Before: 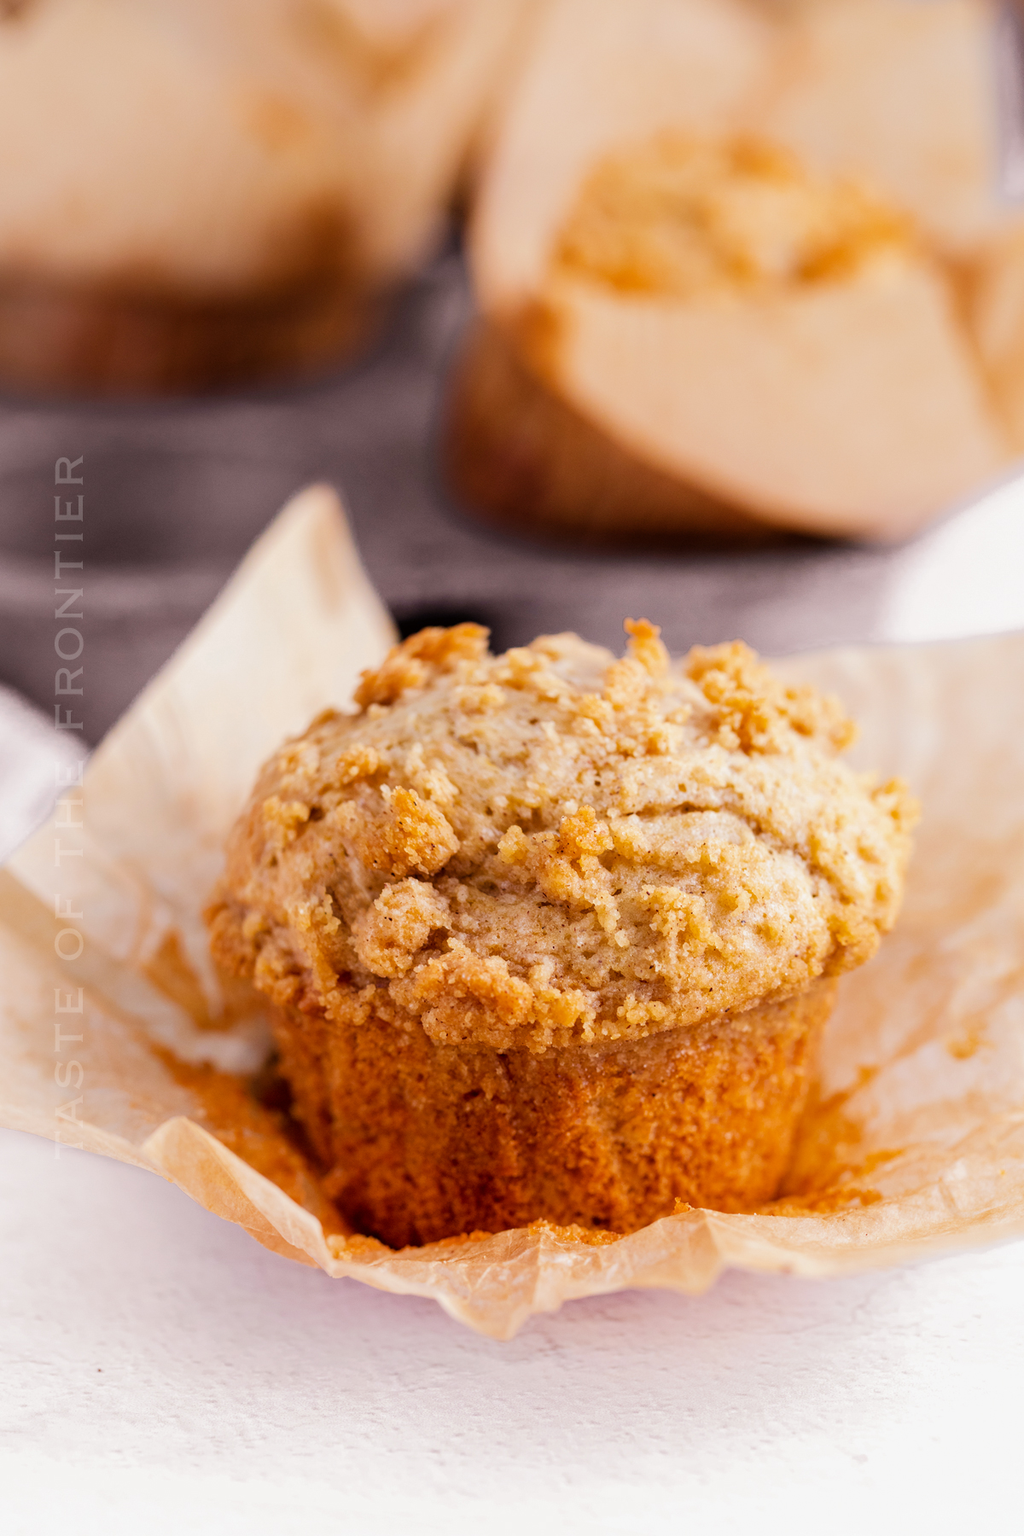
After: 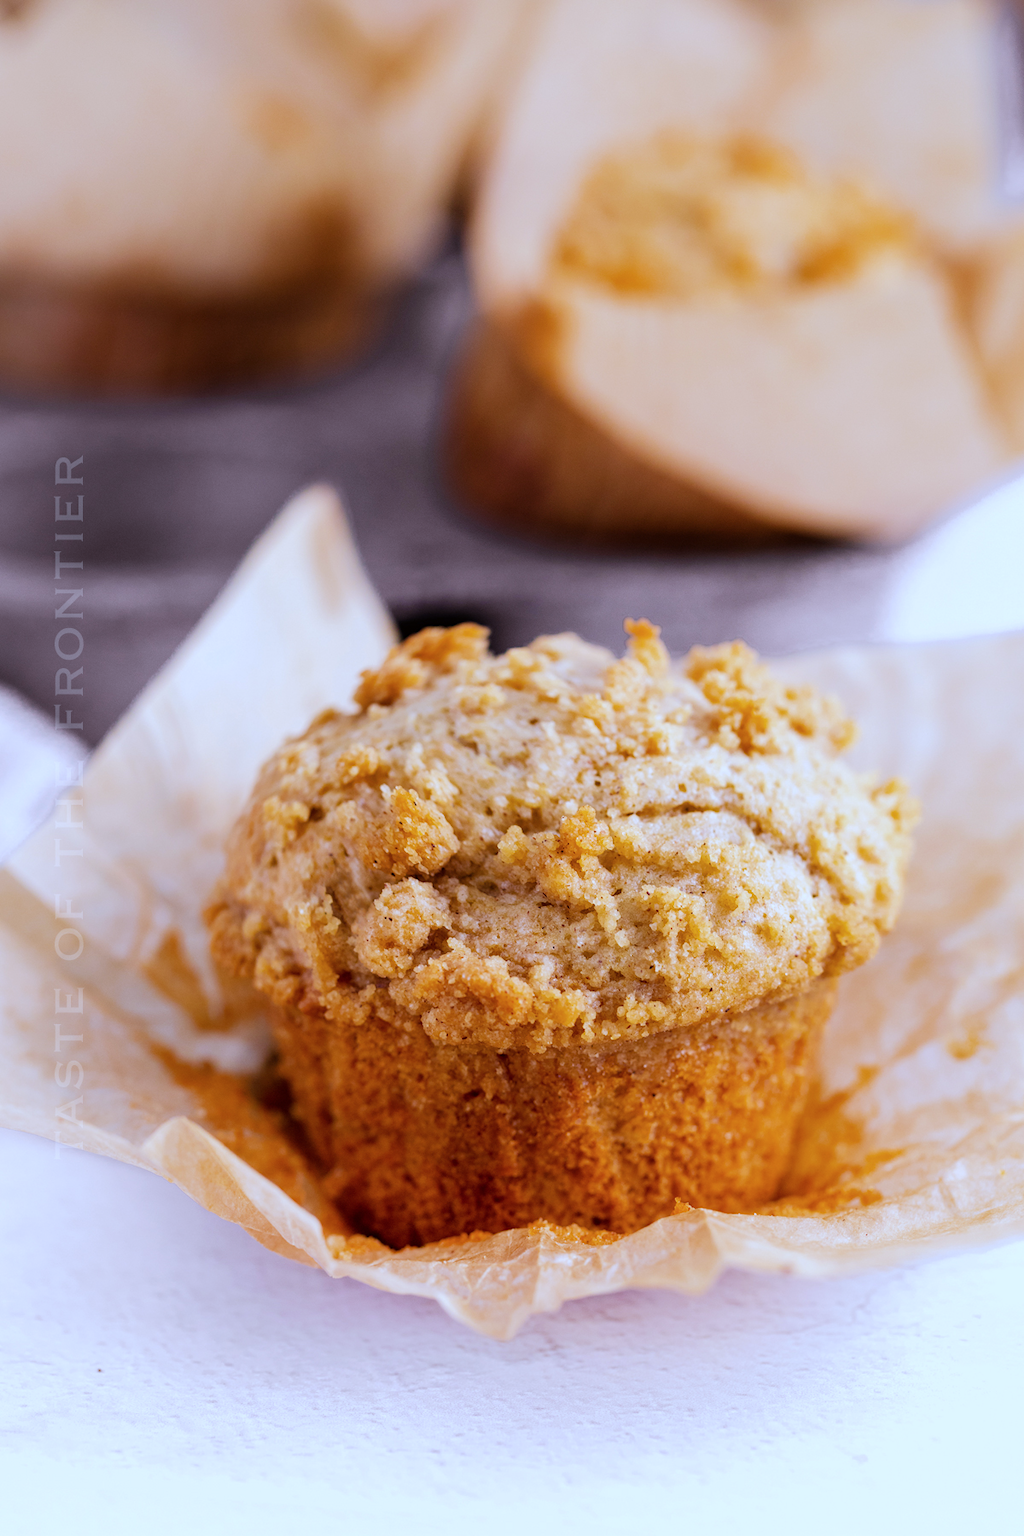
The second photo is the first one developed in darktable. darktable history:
color calibration: illuminant as shot in camera, x 0.358, y 0.373, temperature 4628.91 K
white balance: red 0.924, blue 1.095
